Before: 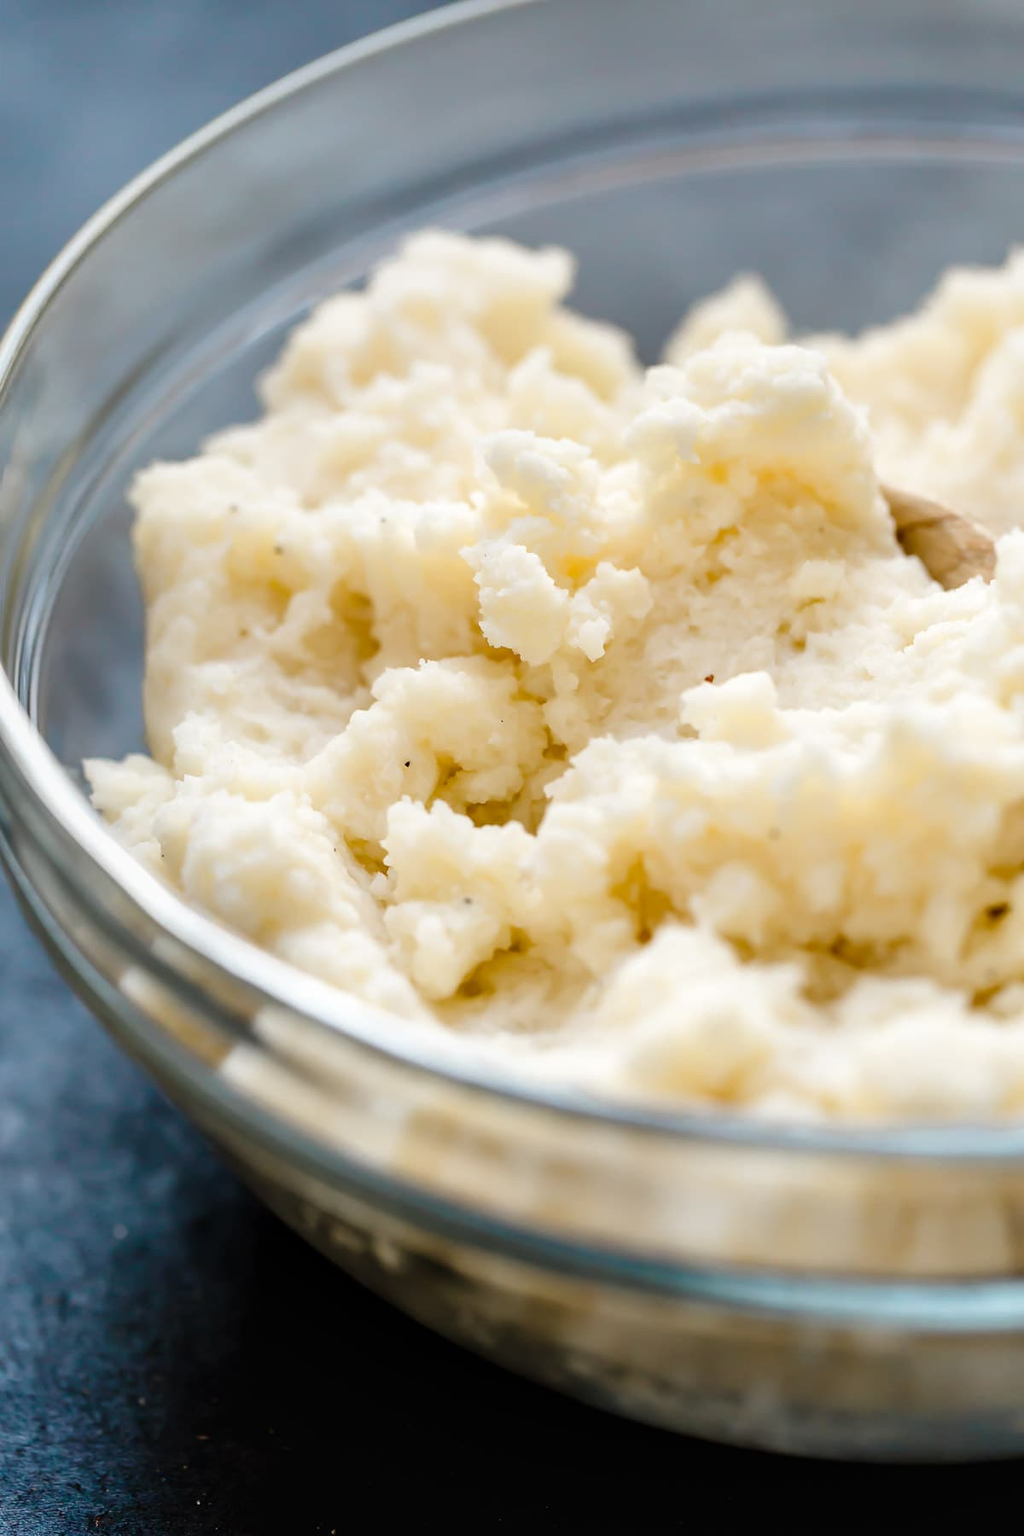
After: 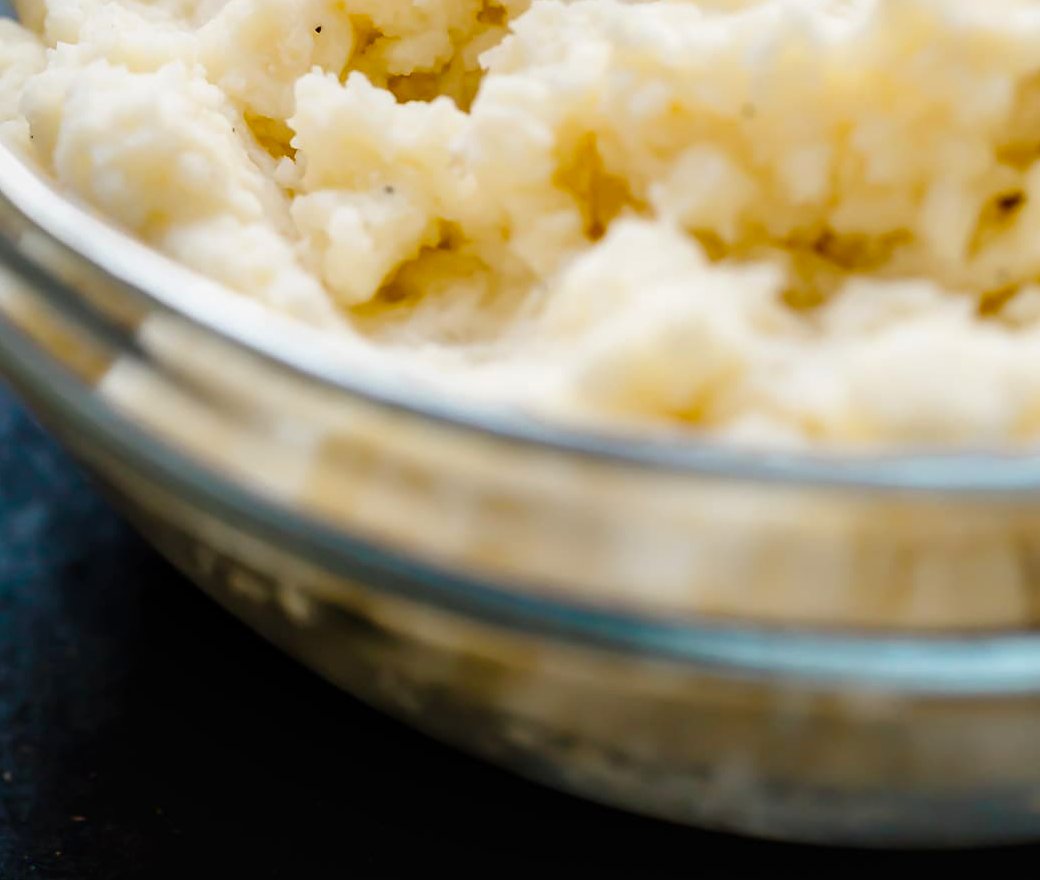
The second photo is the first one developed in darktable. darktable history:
exposure: exposure -0.116 EV, compensate exposure bias true, compensate highlight preservation false
crop and rotate: left 13.306%, top 48.129%, bottom 2.928%
color balance: output saturation 120%
